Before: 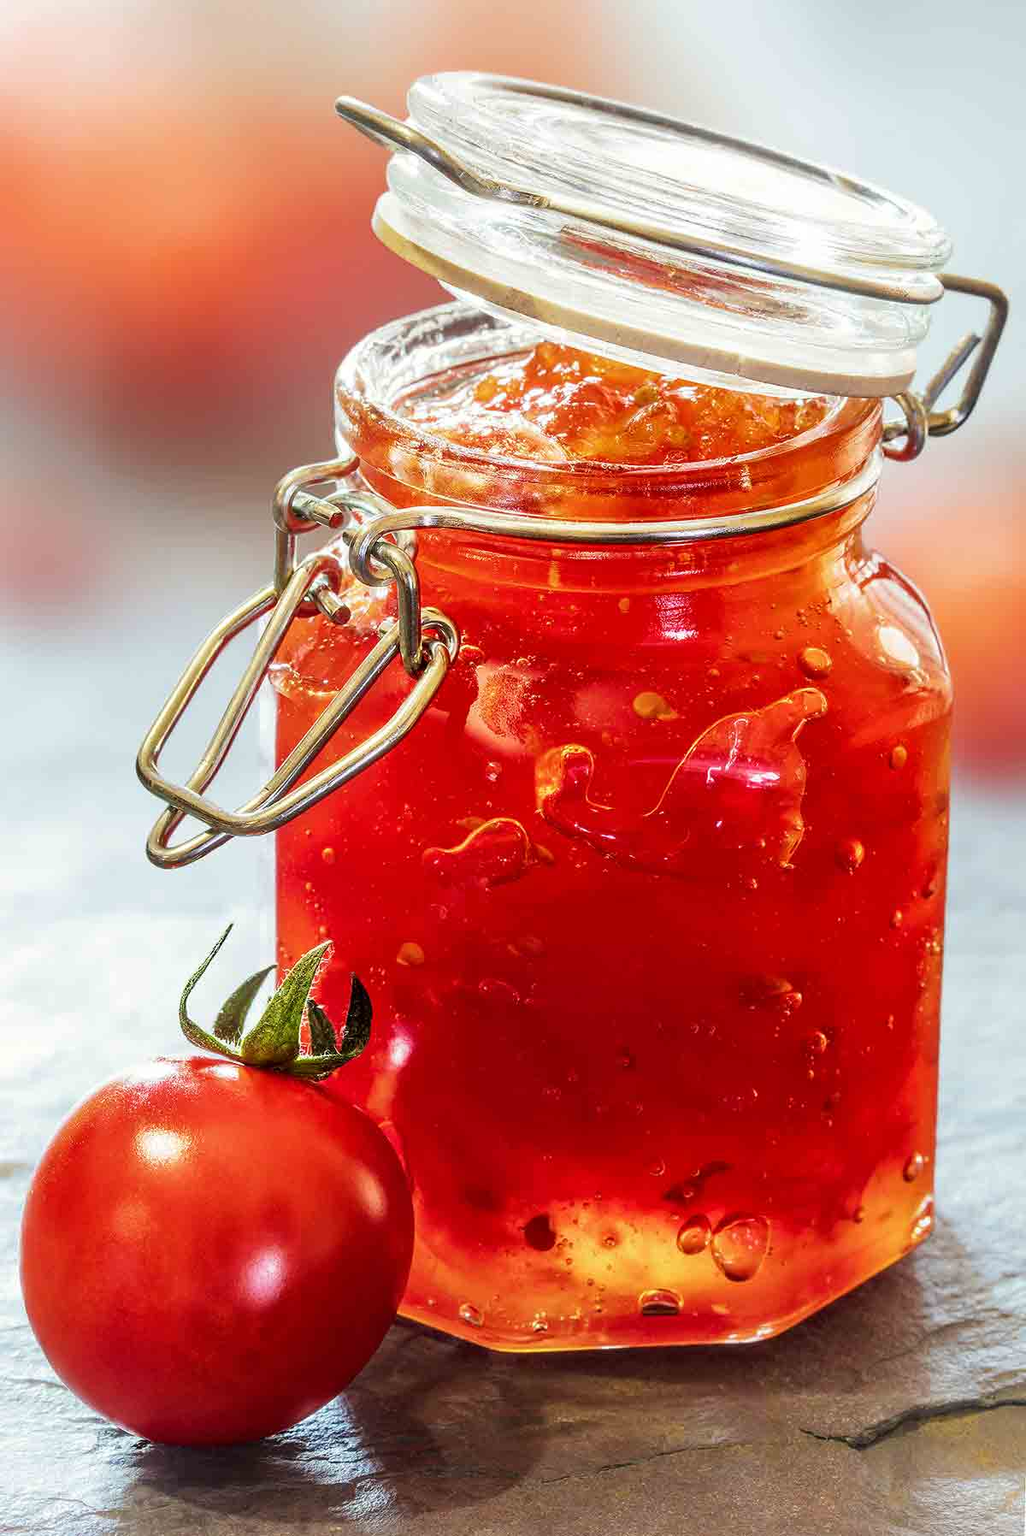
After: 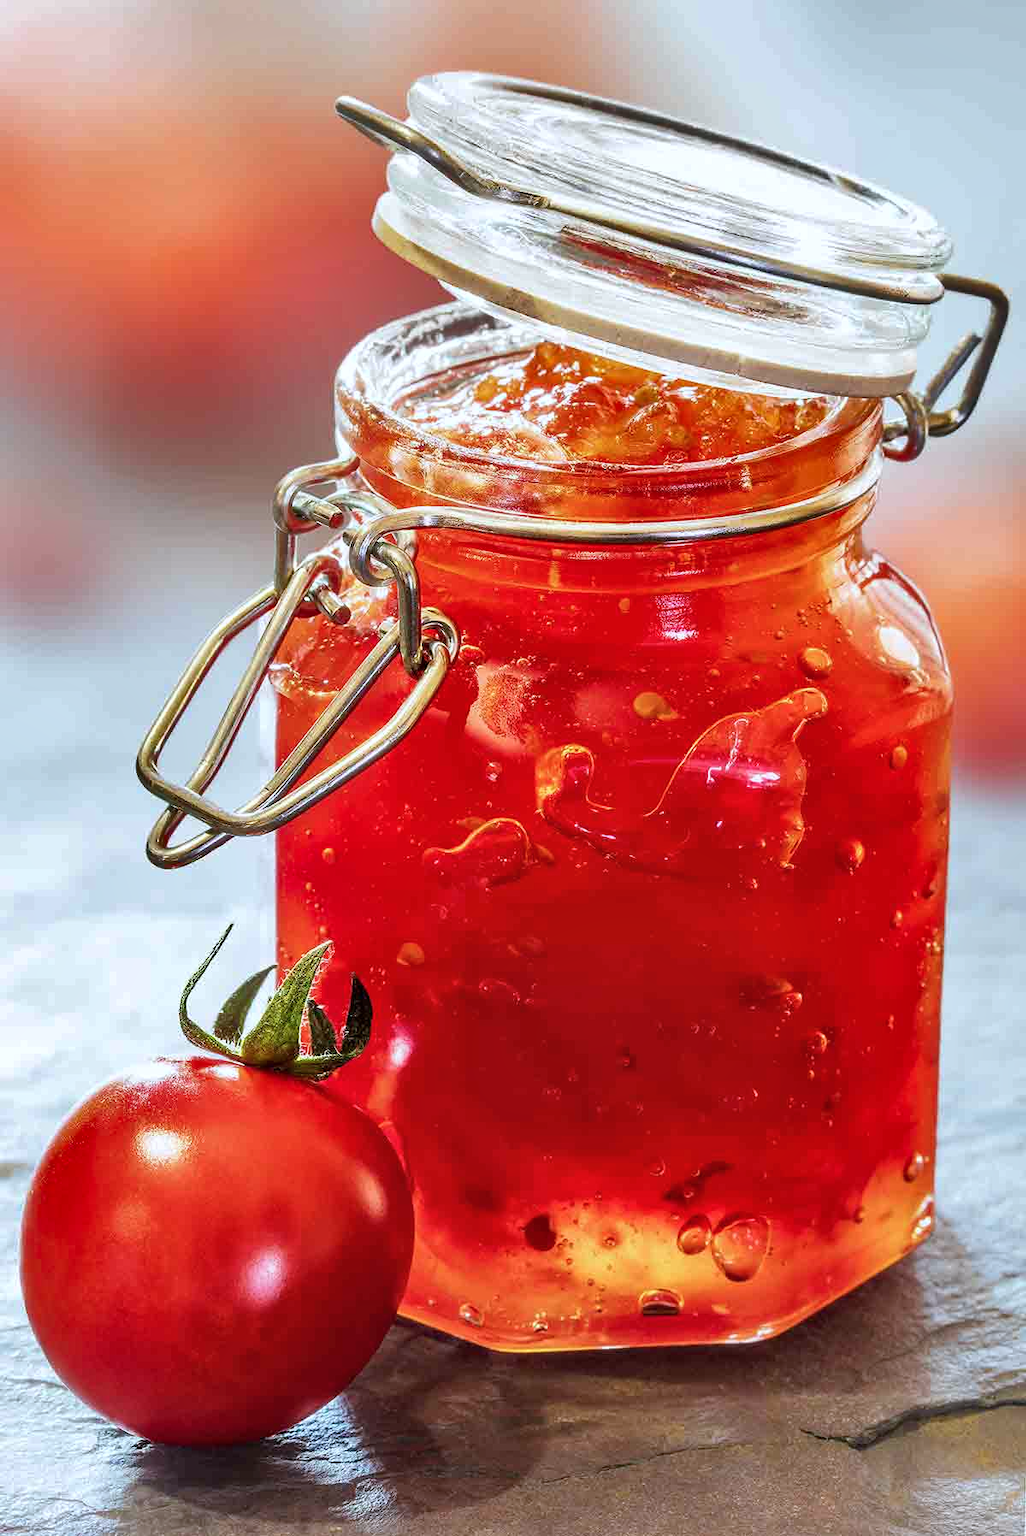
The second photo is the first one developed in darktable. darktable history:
color correction: highlights a* -0.657, highlights b* -8.37
shadows and highlights: soften with gaussian
